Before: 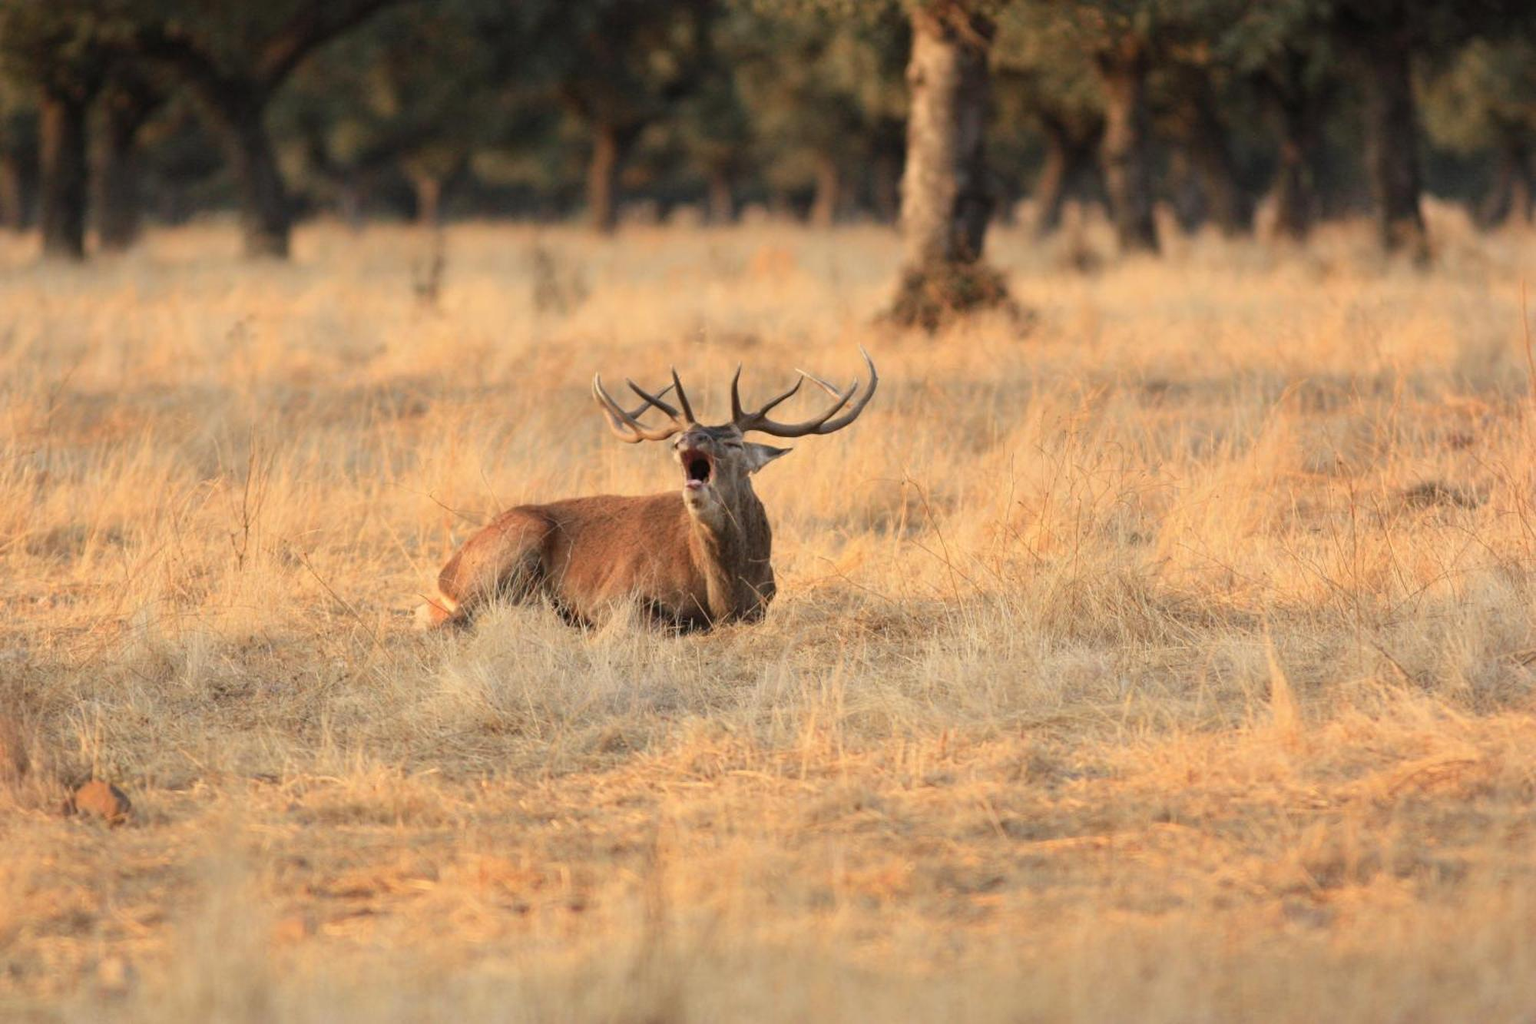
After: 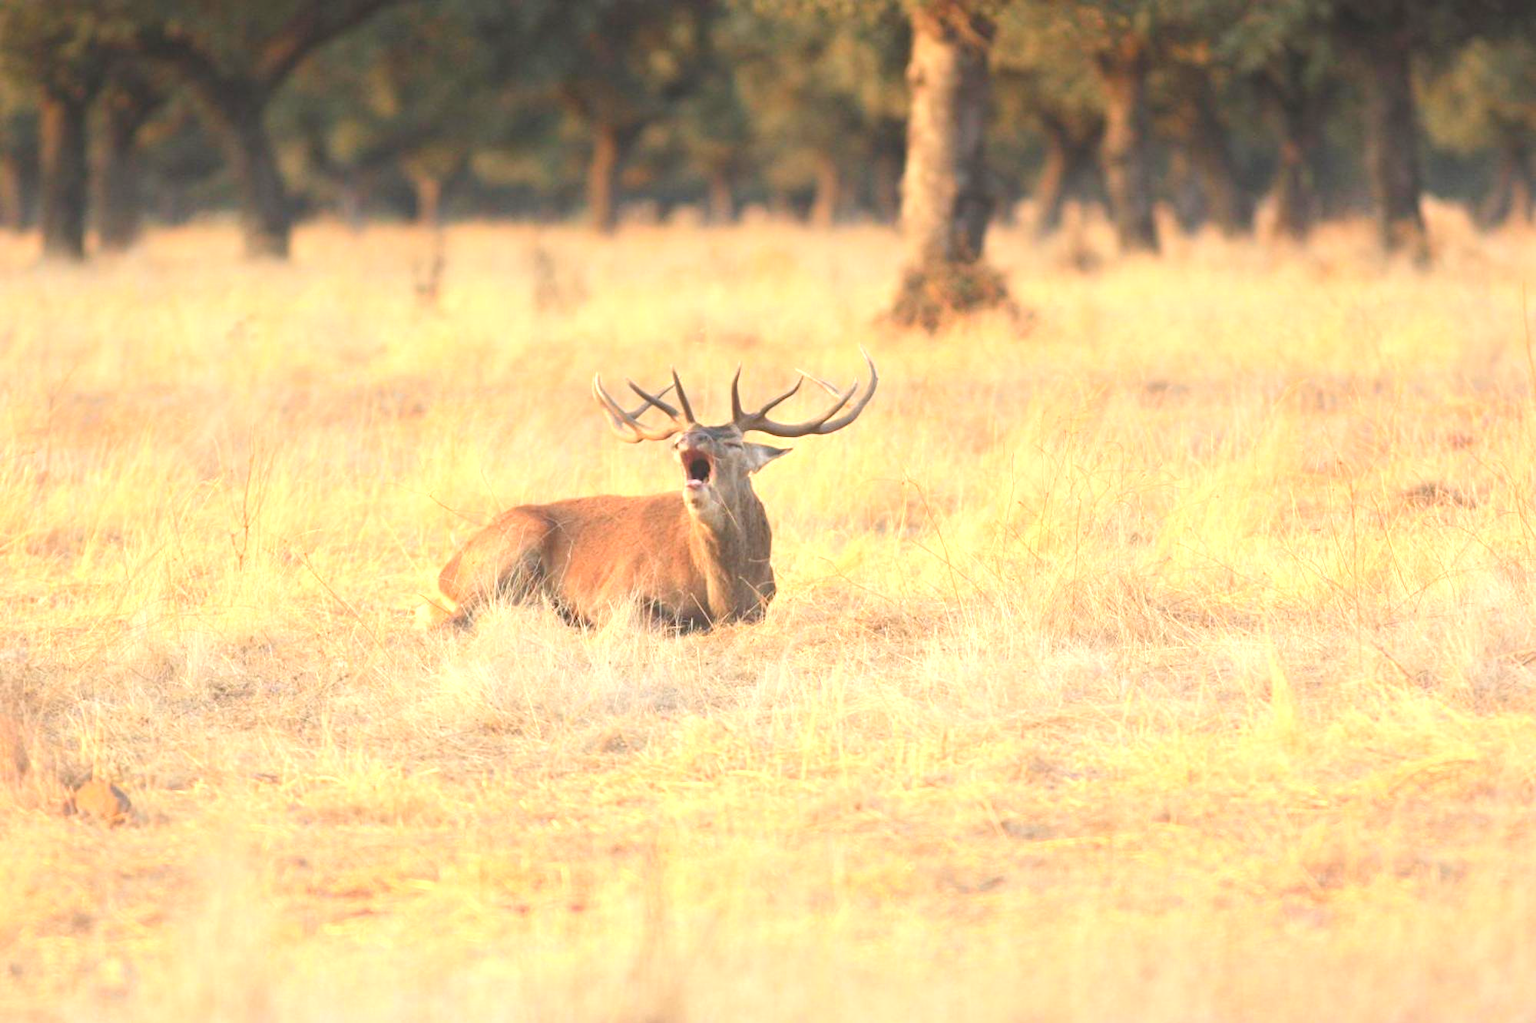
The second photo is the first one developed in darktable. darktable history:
exposure: black level correction 0, exposure 1.199 EV, compensate highlight preservation false
local contrast: detail 69%
